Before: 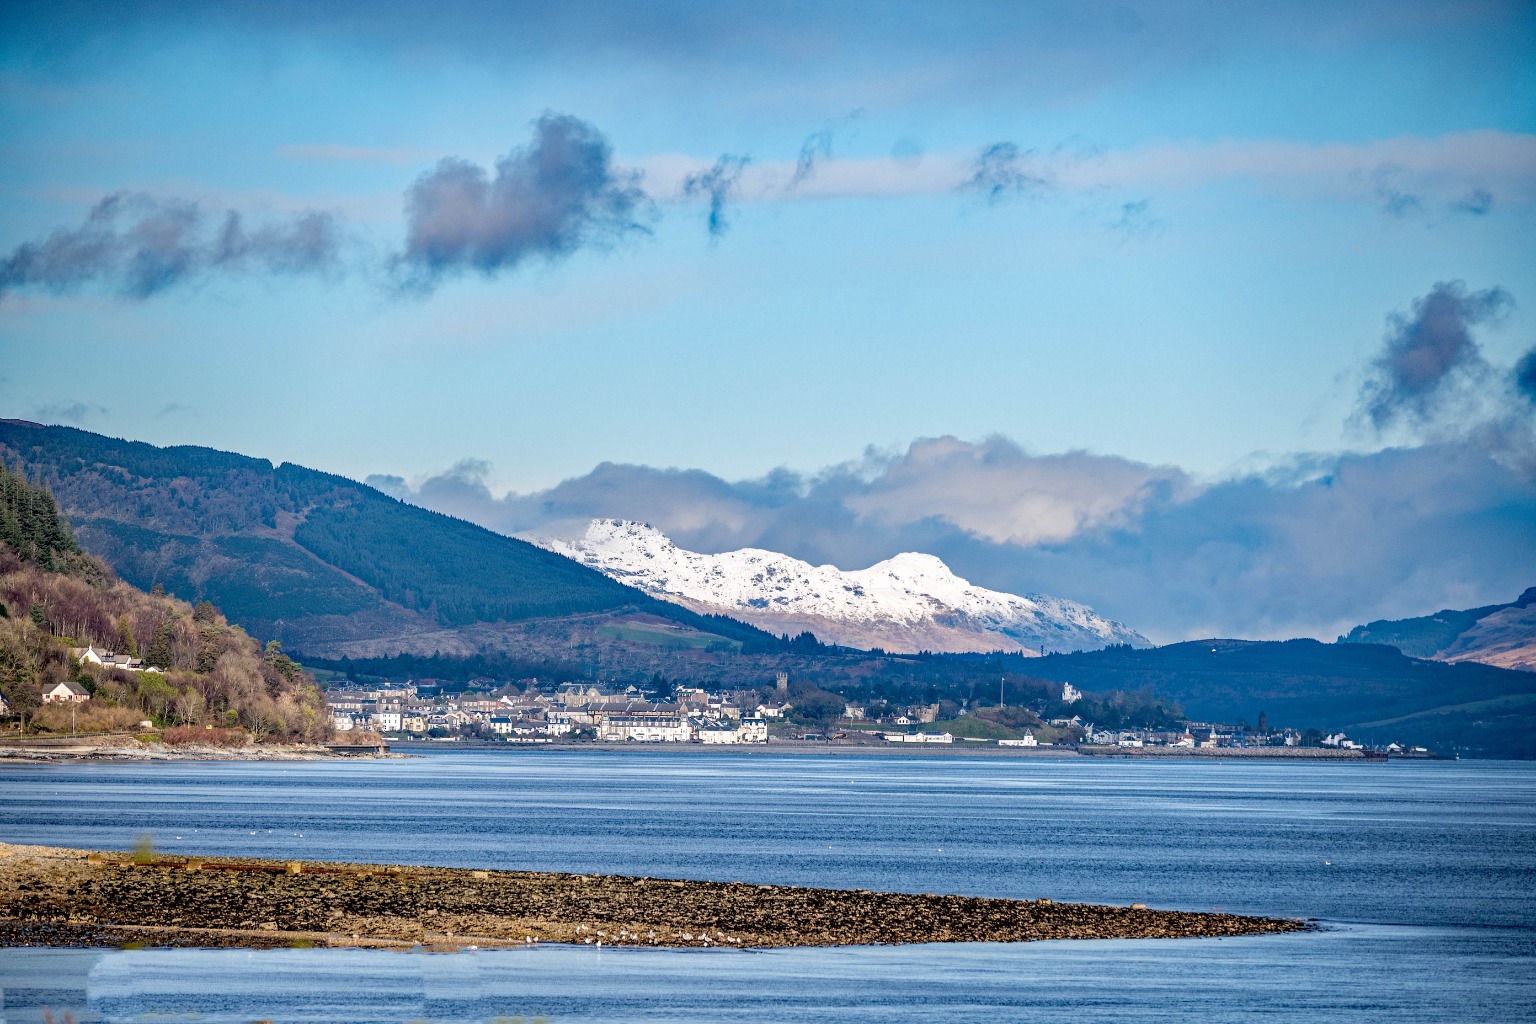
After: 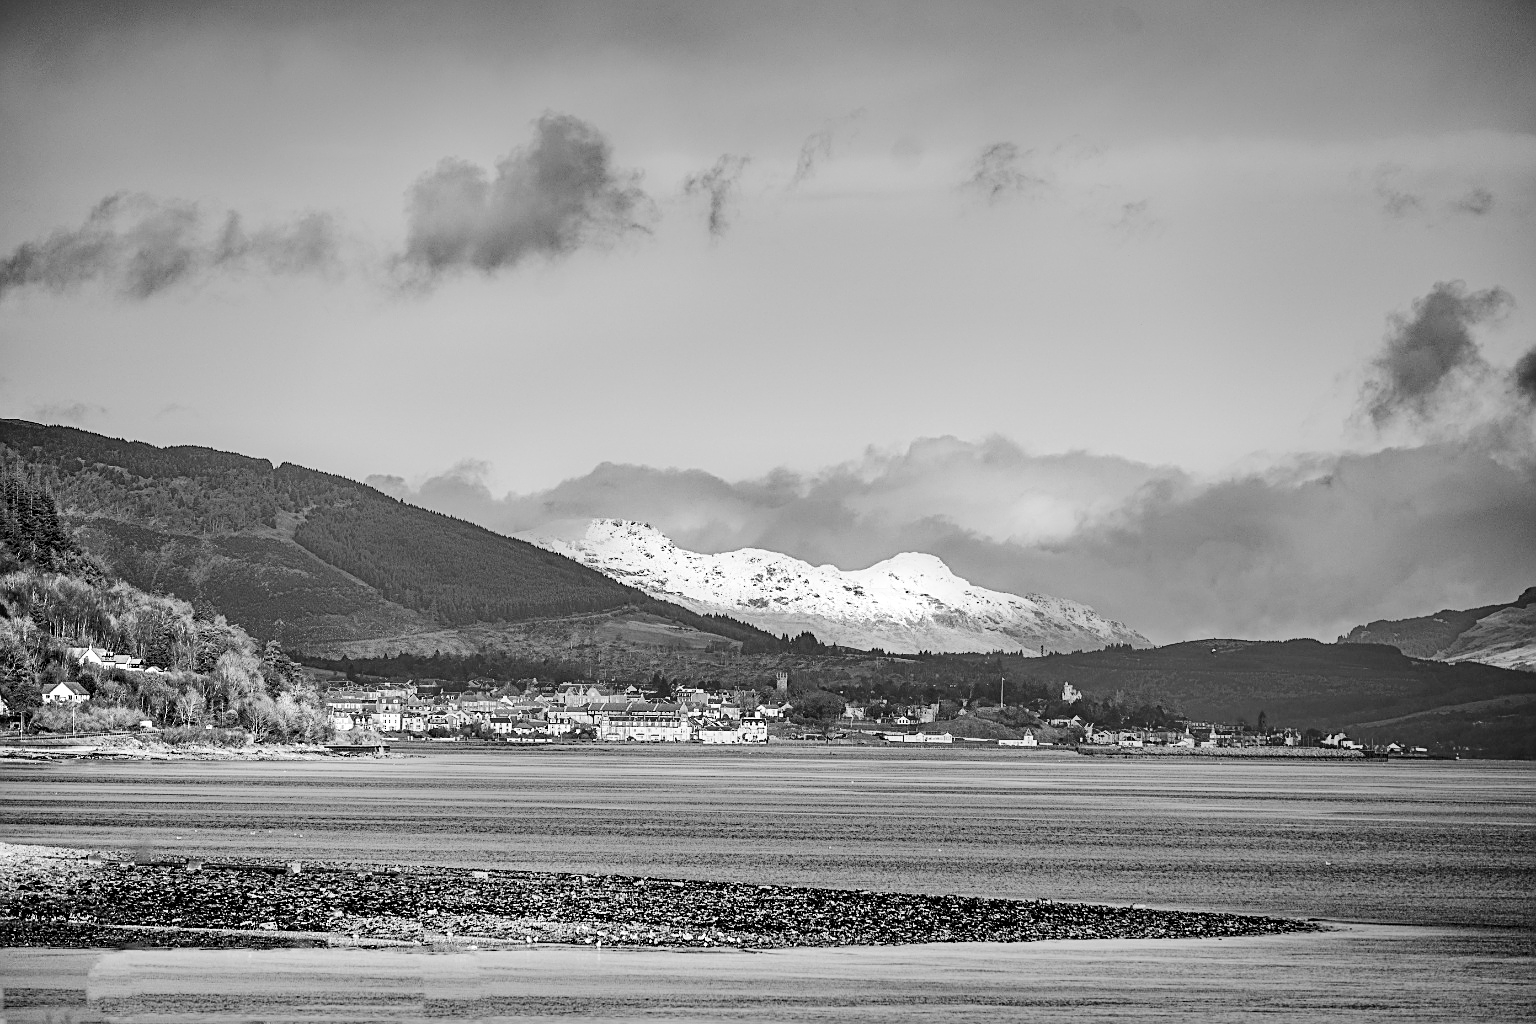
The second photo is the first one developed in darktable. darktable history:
tone equalizer: -8 EV -0.75 EV, -7 EV -0.7 EV, -6 EV -0.6 EV, -5 EV -0.4 EV, -3 EV 0.4 EV, -2 EV 0.6 EV, -1 EV 0.7 EV, +0 EV 0.75 EV, edges refinement/feathering 500, mask exposure compensation -1.57 EV, preserve details no
monochrome: a 26.22, b 42.67, size 0.8
contrast brightness saturation: contrast 0.2, brightness 0.16, saturation 0.22
sharpen: on, module defaults
